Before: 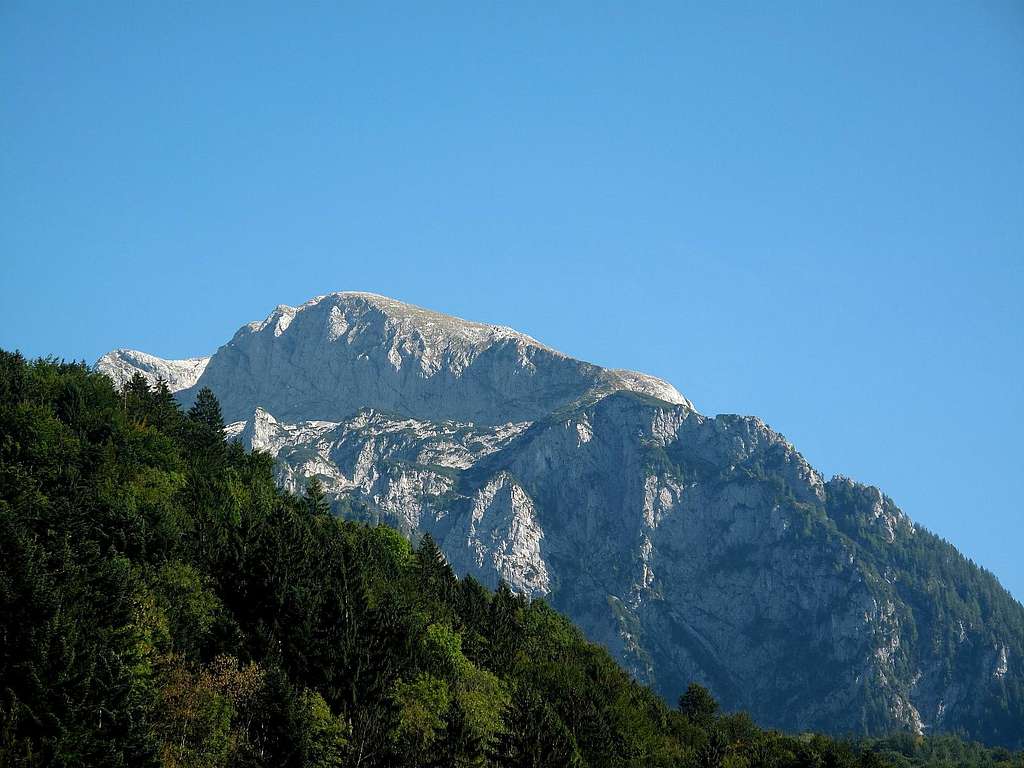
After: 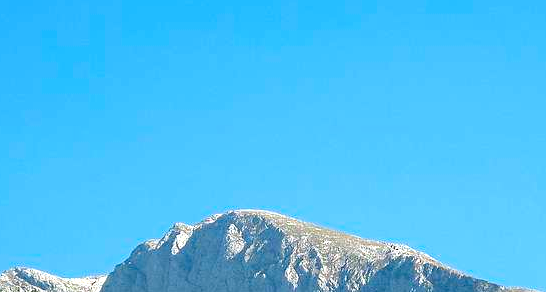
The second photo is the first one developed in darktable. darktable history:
crop: left 10.084%, top 10.692%, right 36.569%, bottom 51.23%
color balance rgb: perceptual saturation grading › global saturation 29.44%, perceptual brilliance grading › global brilliance 10.051%, perceptual brilliance grading › shadows 14.428%, global vibrance 9.501%
sharpen: radius 2.862, amount 0.86, threshold 47.203
